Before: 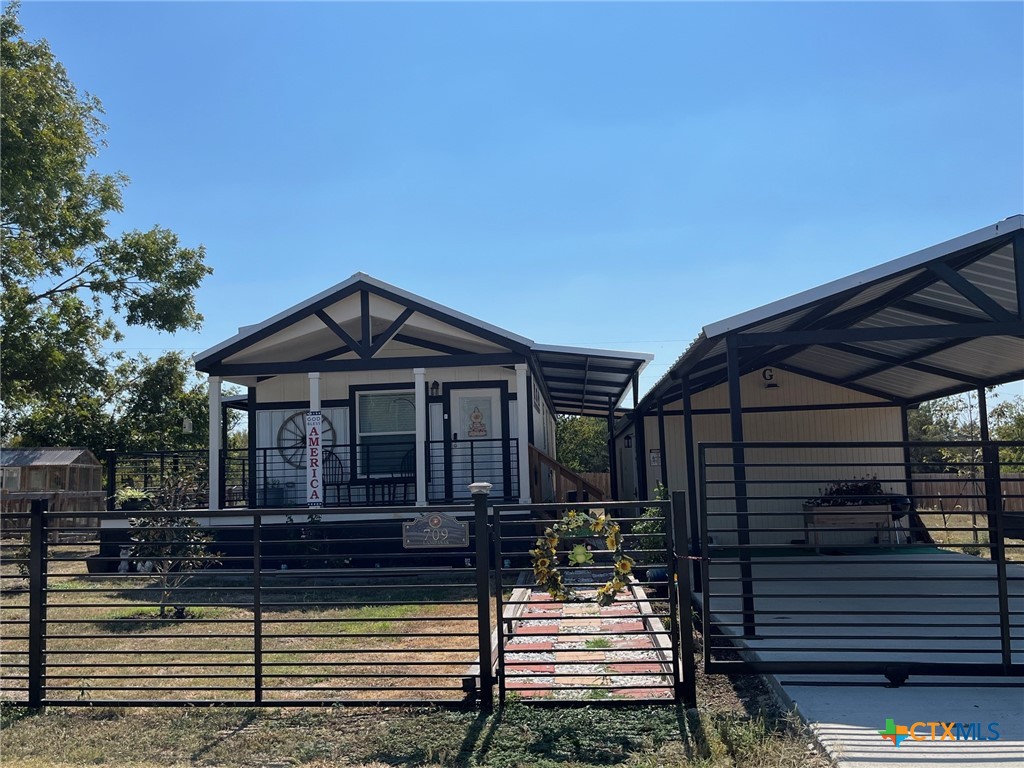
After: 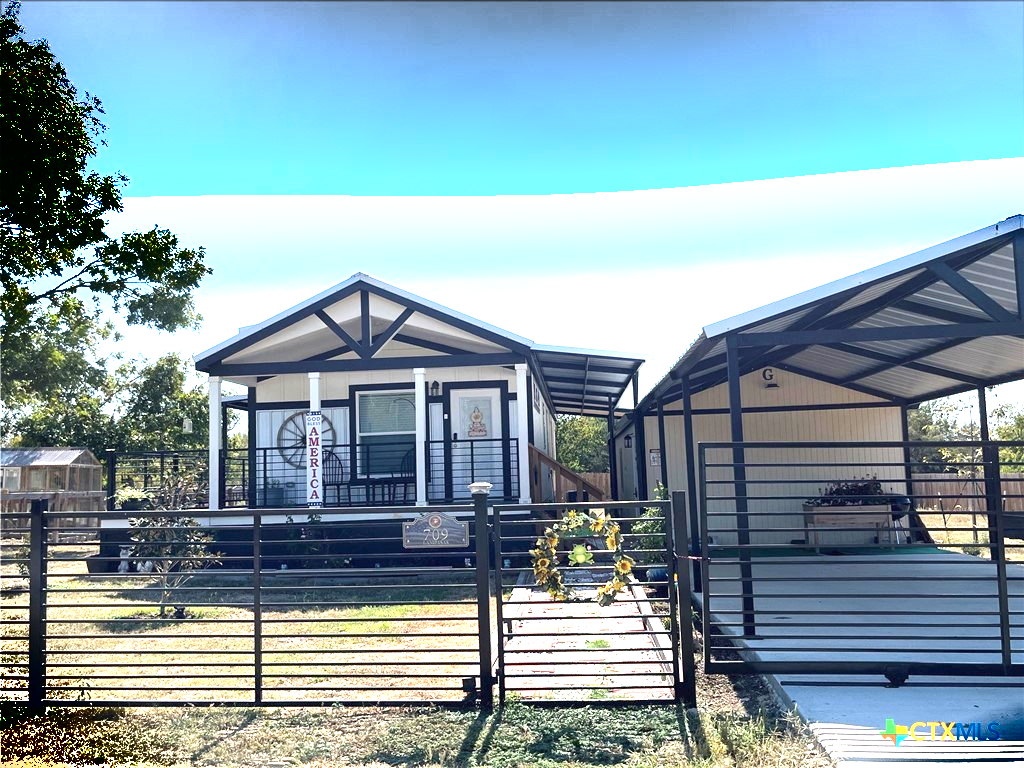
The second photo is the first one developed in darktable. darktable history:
shadows and highlights: radius 331.84, shadows 53.55, highlights -100, compress 94.63%, highlights color adjustment 73.23%, soften with gaussian
exposure: black level correction 0, exposure 1.9 EV, compensate highlight preservation false
